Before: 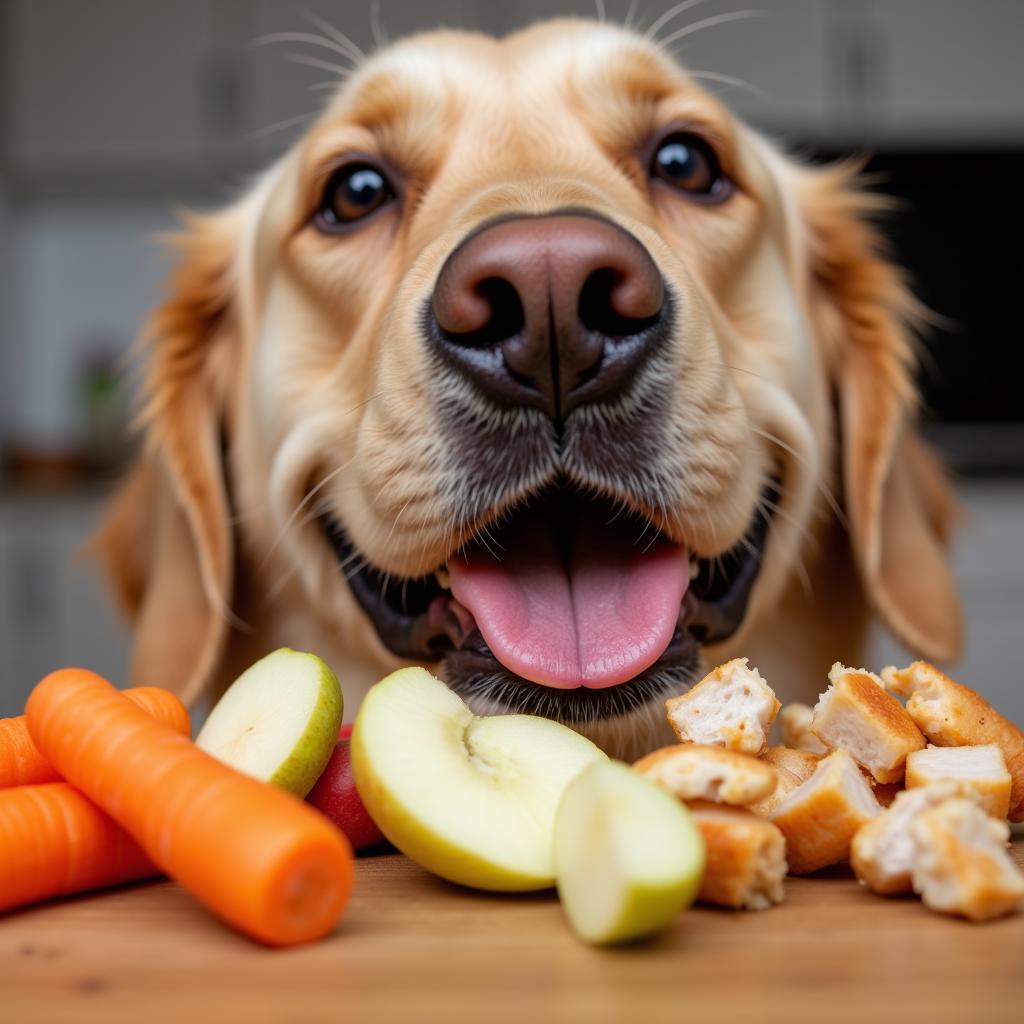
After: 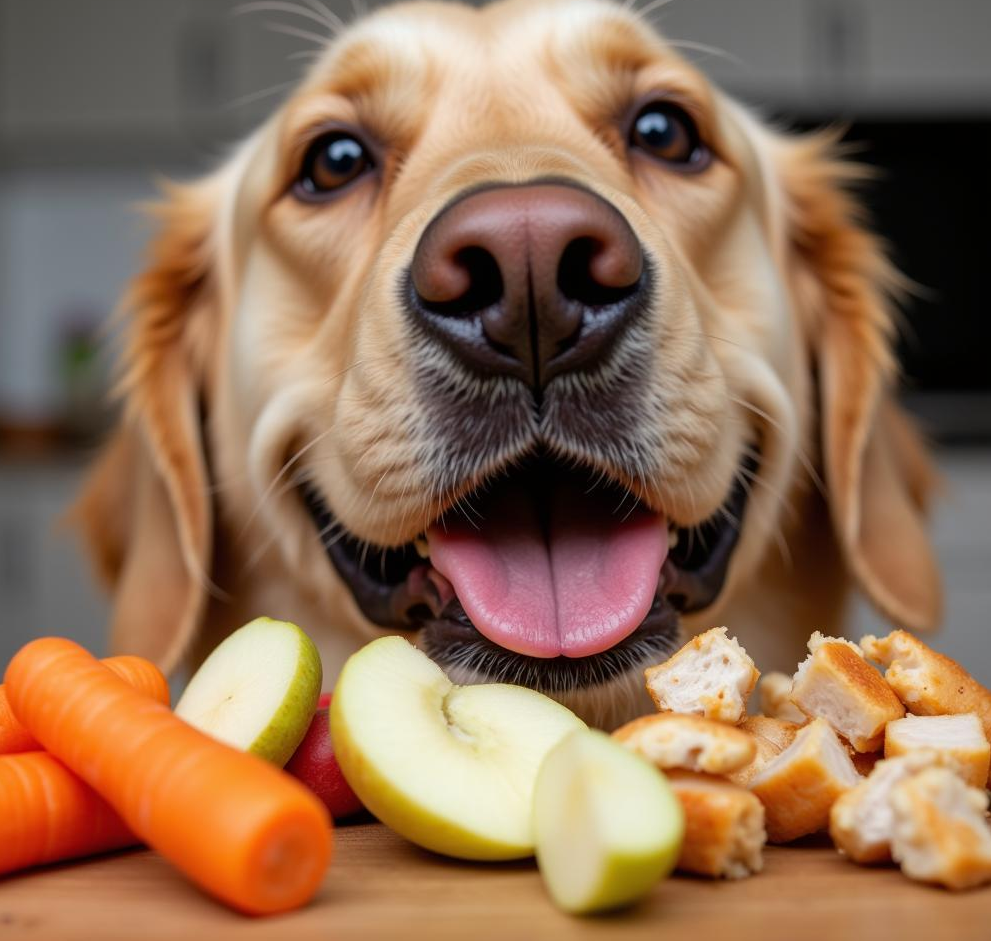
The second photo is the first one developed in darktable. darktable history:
crop: left 2.127%, top 3.078%, right 1.083%, bottom 4.951%
